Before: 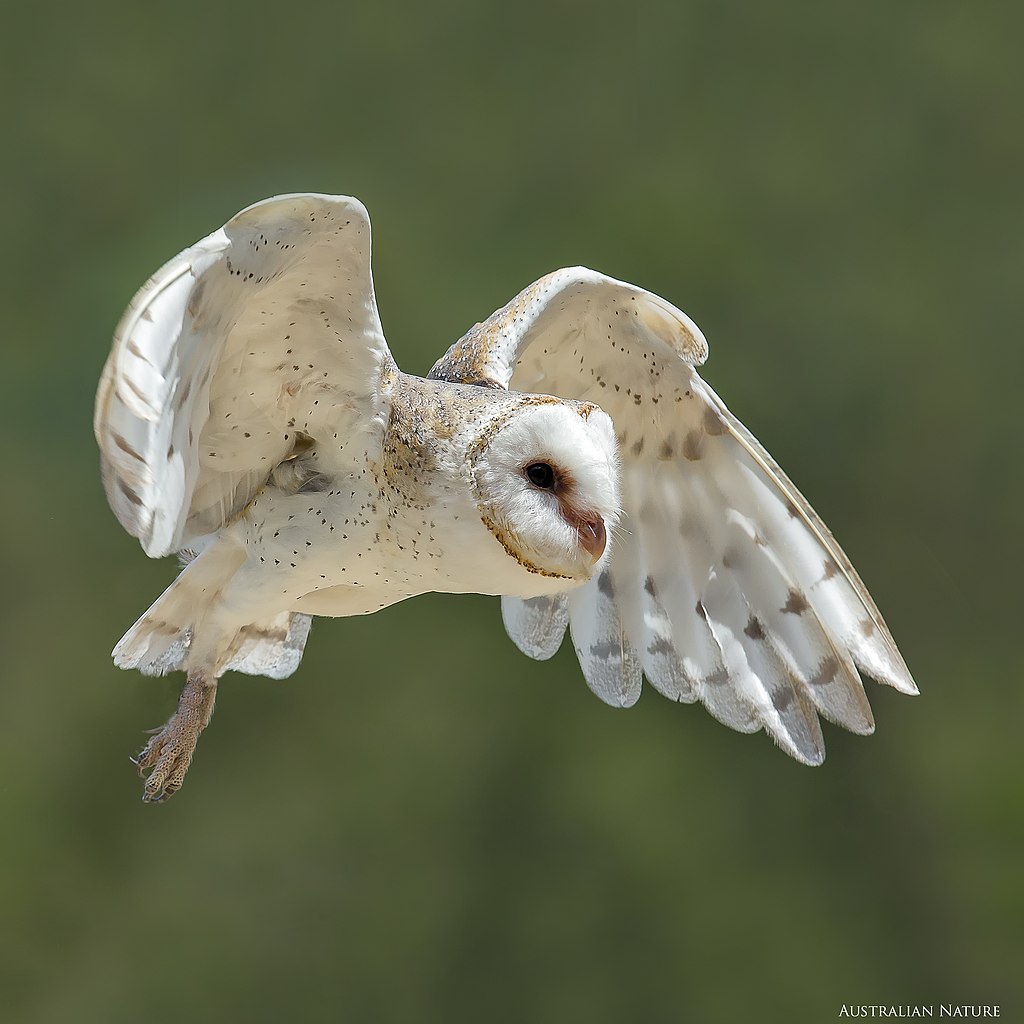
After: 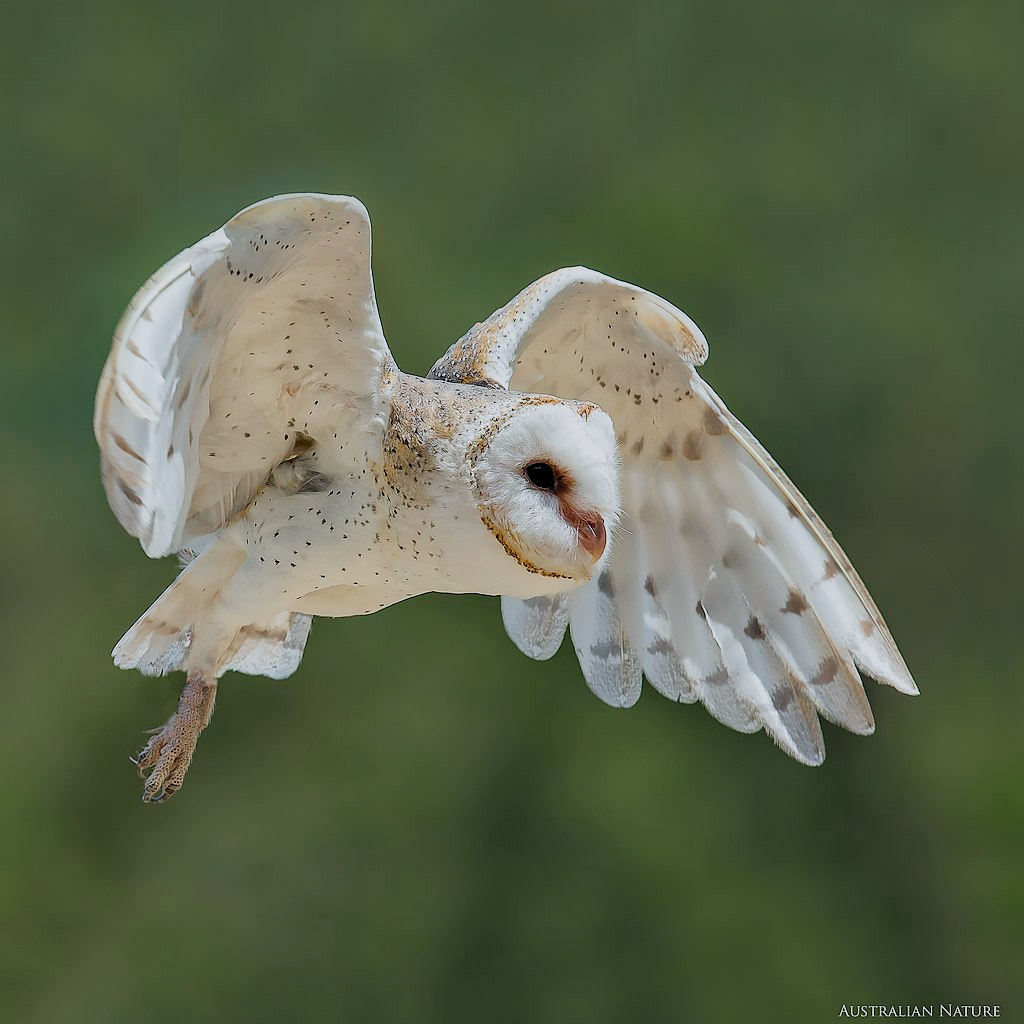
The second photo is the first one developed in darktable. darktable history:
filmic rgb: hardness 4.17
white balance: red 0.983, blue 1.036
